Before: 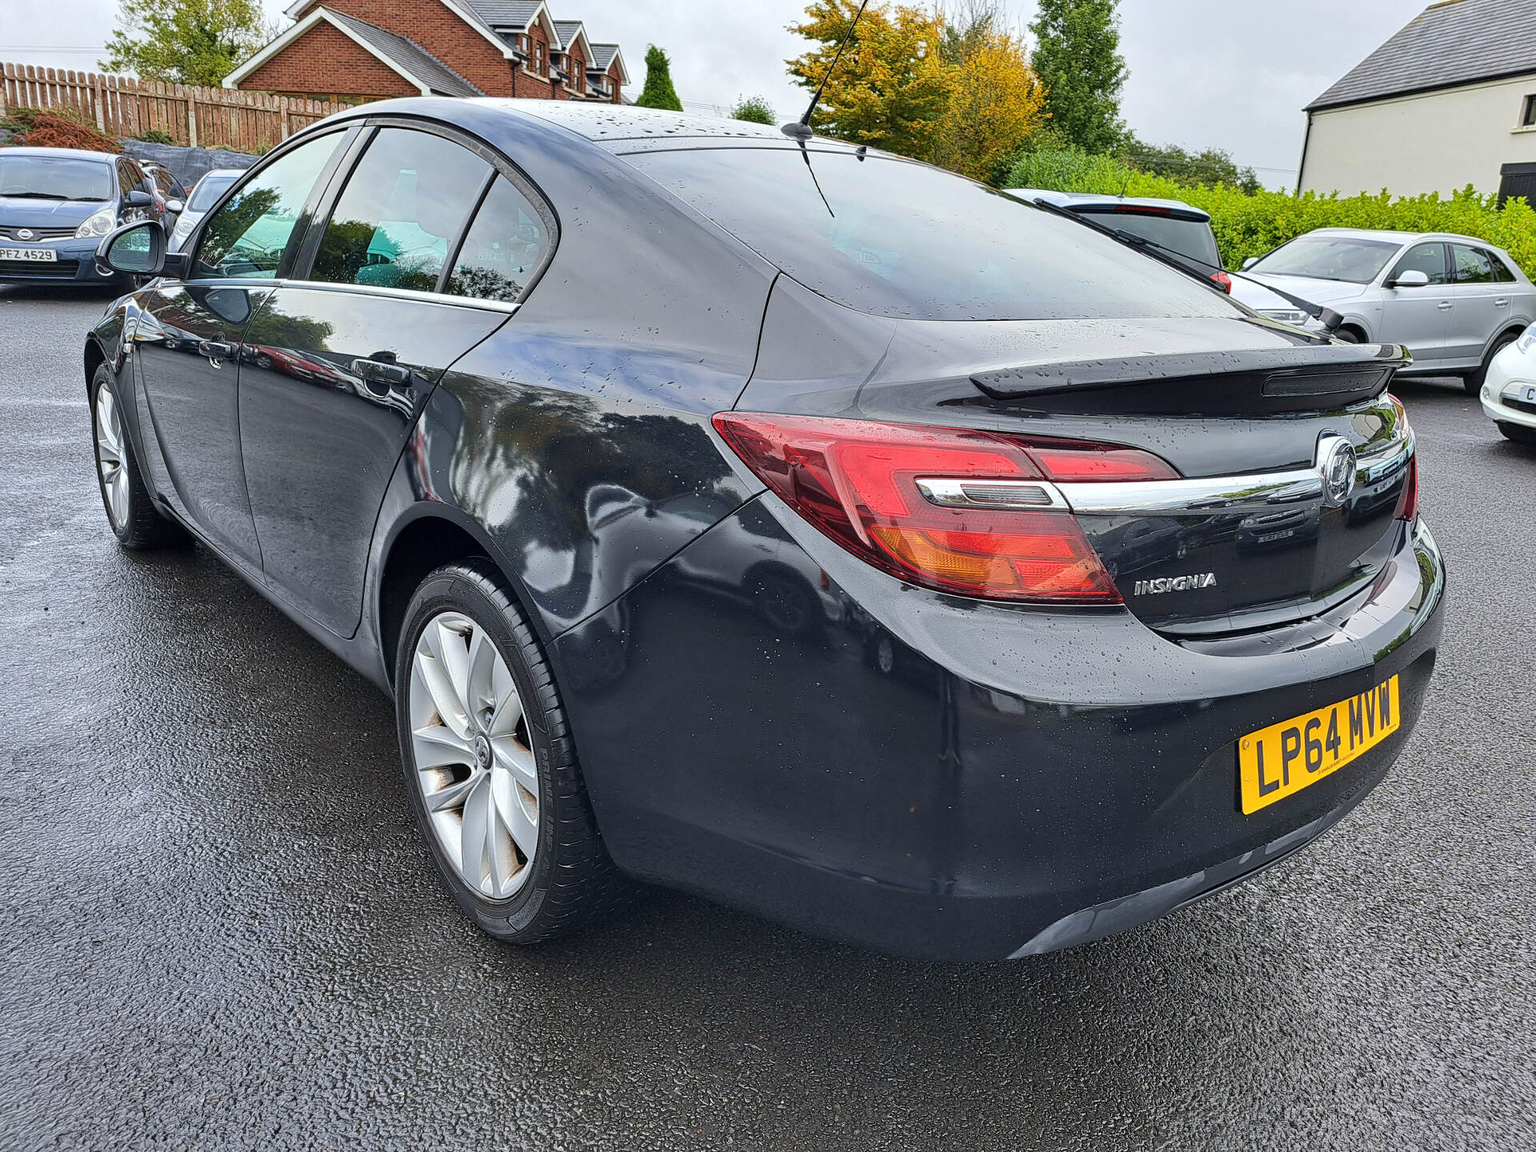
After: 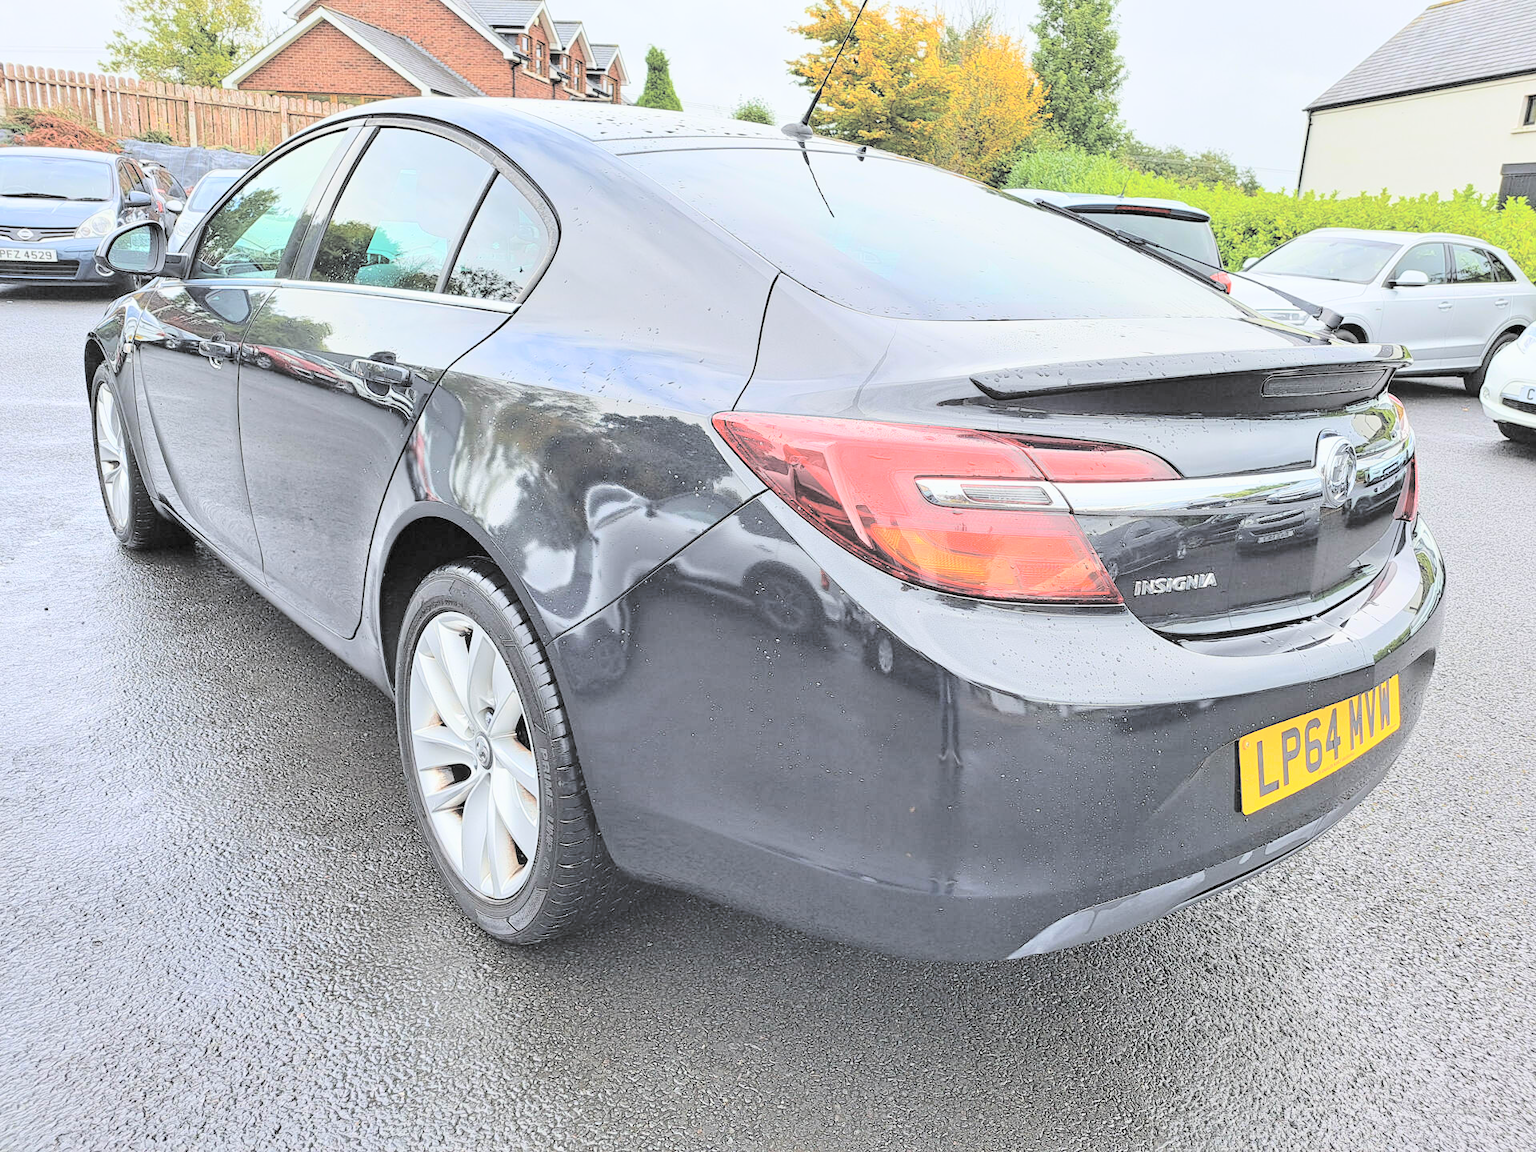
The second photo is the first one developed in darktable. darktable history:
contrast brightness saturation: brightness 0.991
filmic rgb: middle gray luminance 21.87%, black relative exposure -14.01 EV, white relative exposure 2.97 EV, threshold 3.05 EV, target black luminance 0%, hardness 8.89, latitude 59.95%, contrast 1.204, highlights saturation mix 4.64%, shadows ↔ highlights balance 40.77%, iterations of high-quality reconstruction 10, enable highlight reconstruction true
